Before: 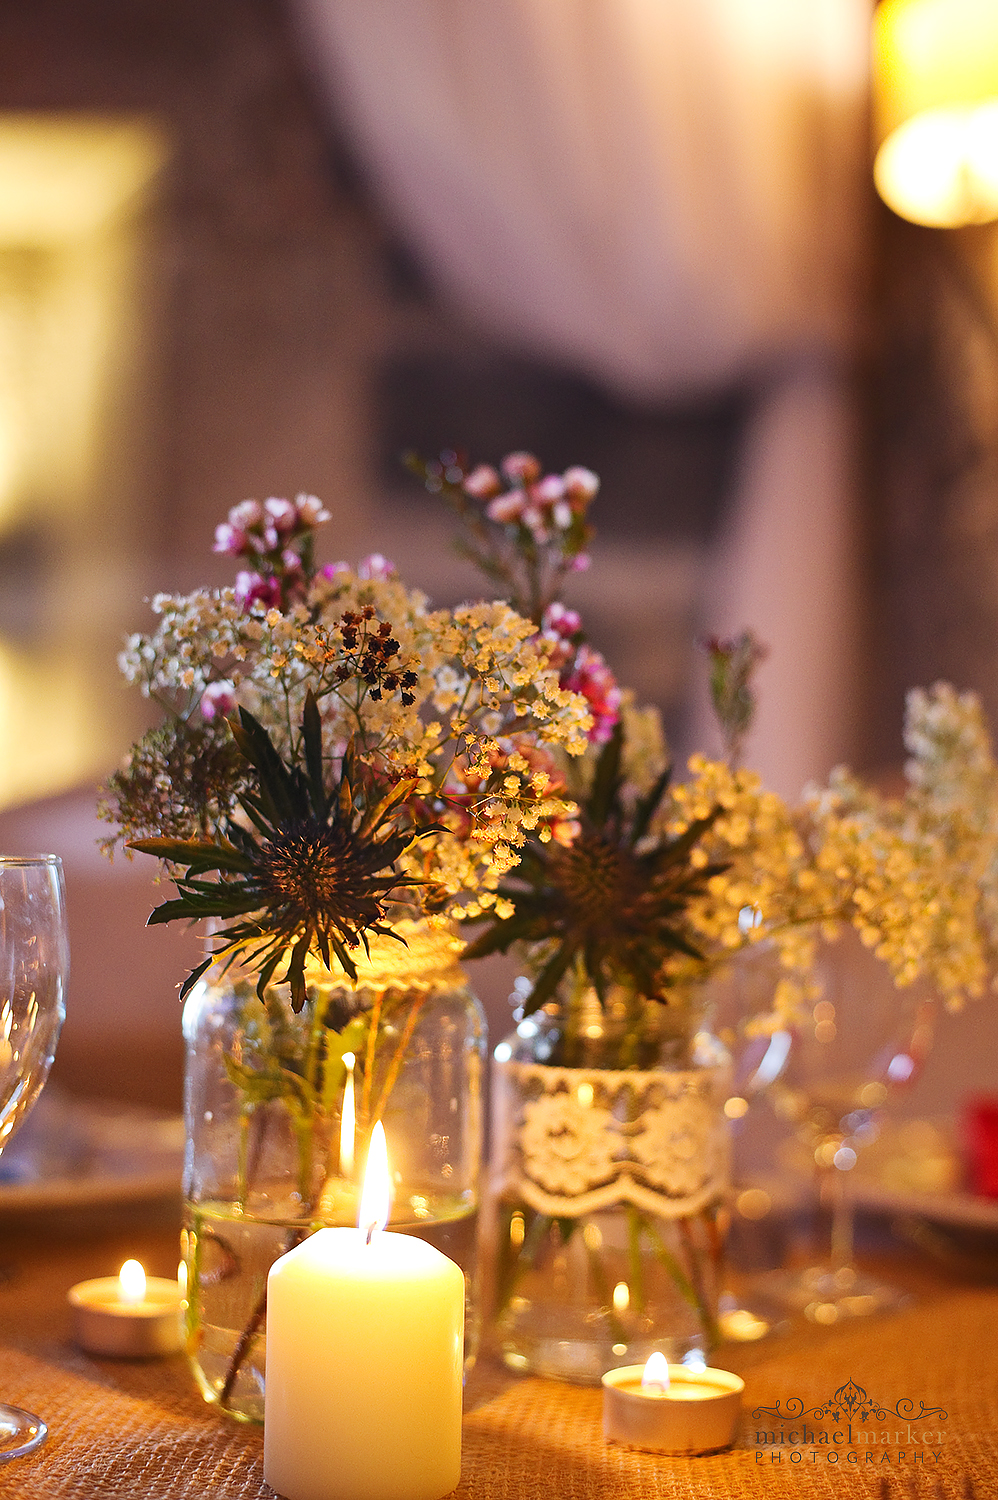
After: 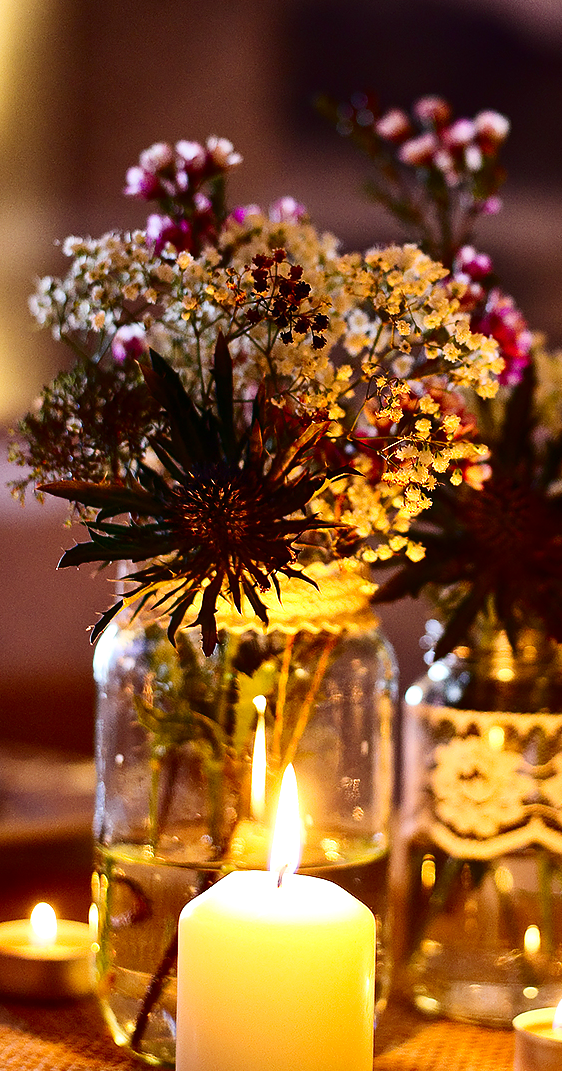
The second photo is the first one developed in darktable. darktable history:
exposure: exposure 0.127 EV, compensate highlight preservation false
crop: left 8.966%, top 23.852%, right 34.699%, bottom 4.703%
contrast brightness saturation: contrast 0.24, brightness -0.24, saturation 0.14
